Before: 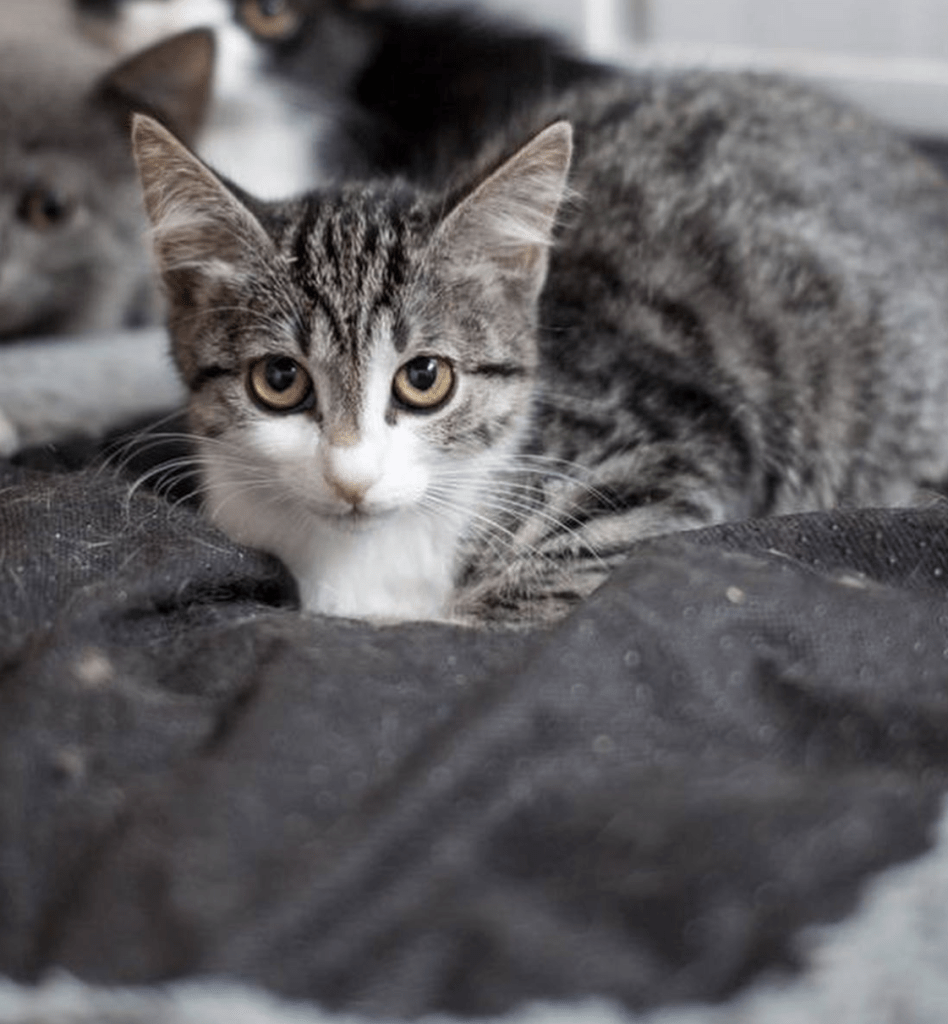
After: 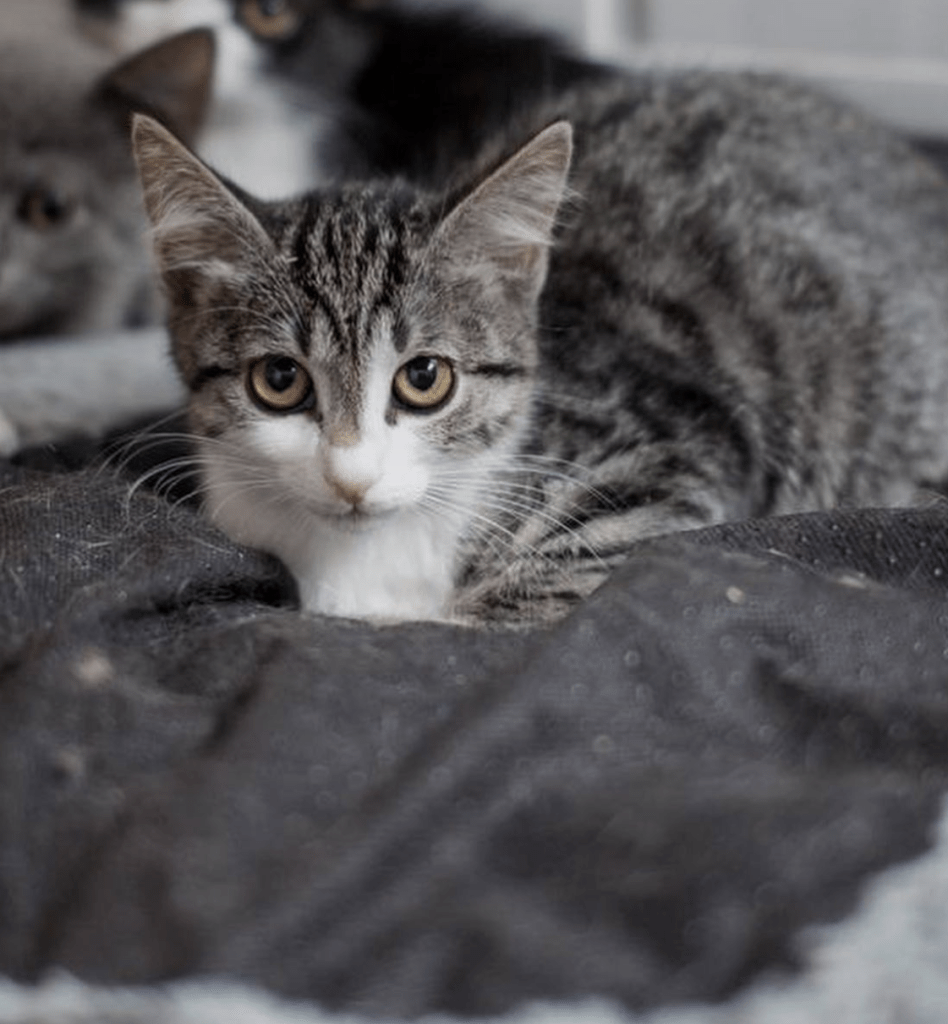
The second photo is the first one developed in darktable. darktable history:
shadows and highlights: shadows 4.1, highlights -17.6, soften with gaussian
graduated density: on, module defaults
